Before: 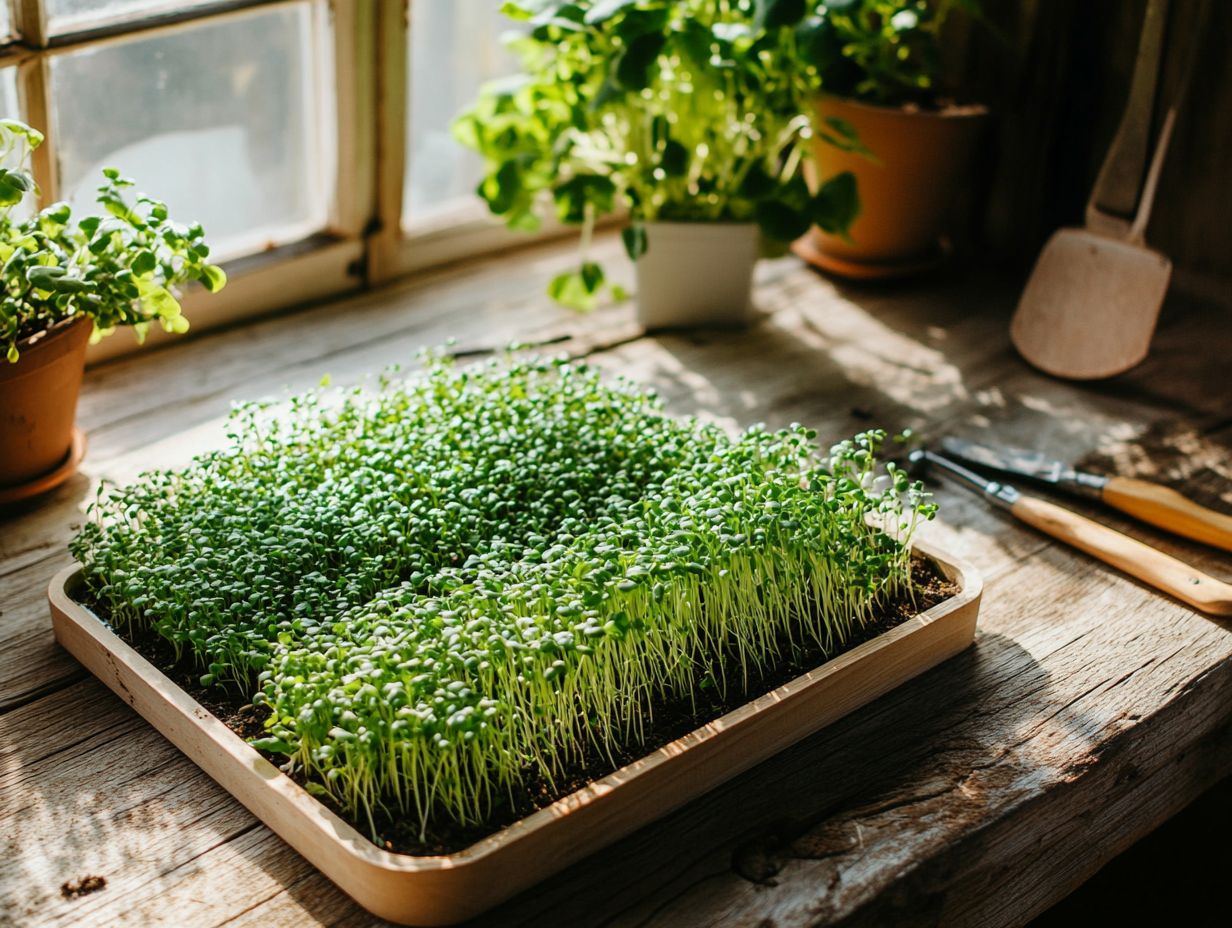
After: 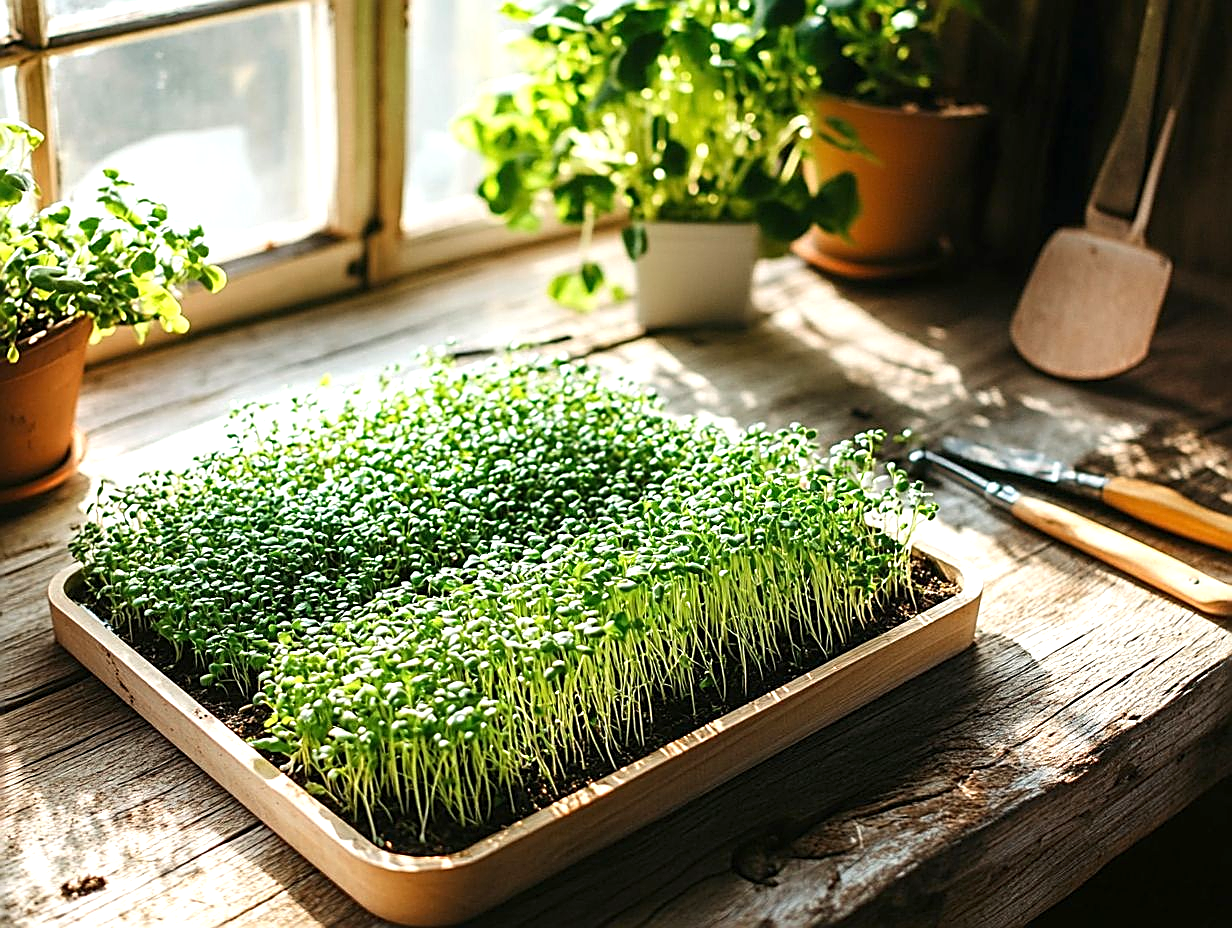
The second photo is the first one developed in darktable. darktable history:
exposure: black level correction 0, exposure 0.701 EV, compensate exposure bias true, compensate highlight preservation false
sharpen: amount 0.997
